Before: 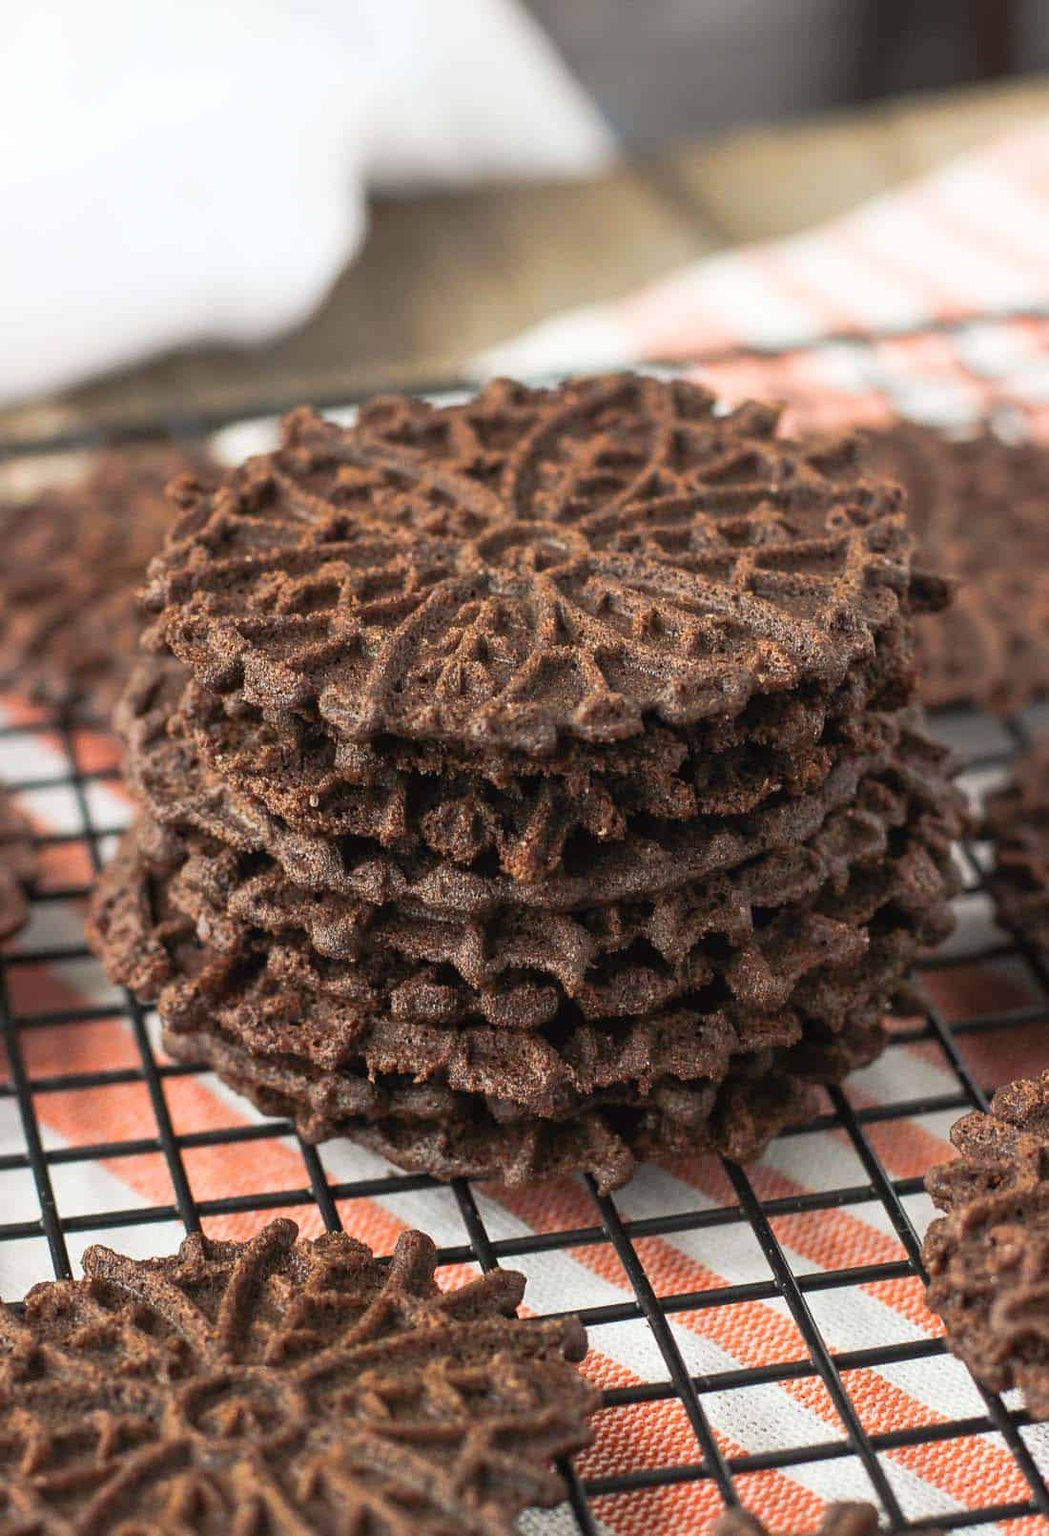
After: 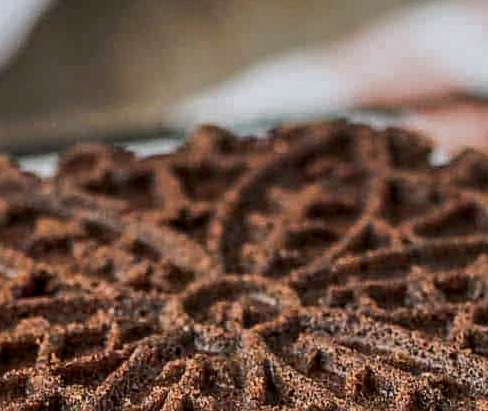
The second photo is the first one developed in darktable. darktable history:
crop: left 28.988%, top 16.834%, right 26.636%, bottom 57.588%
shadows and highlights: white point adjustment 1.08, soften with gaussian
contrast brightness saturation: contrast 0.127, brightness -0.06, saturation 0.154
sharpen: on, module defaults
tone equalizer: -8 EV -0.001 EV, -7 EV 0.001 EV, -6 EV -0.005 EV, -5 EV -0.002 EV, -4 EV -0.088 EV, -3 EV -0.197 EV, -2 EV -0.268 EV, -1 EV 0.109 EV, +0 EV 0.321 EV, edges refinement/feathering 500, mask exposure compensation -1.57 EV, preserve details no
color correction: highlights a* -0.156, highlights b* -5.7, shadows a* -0.121, shadows b* -0.147
local contrast: highlights 62%, detail 143%, midtone range 0.428
exposure: black level correction 0, exposure -0.738 EV, compensate highlight preservation false
